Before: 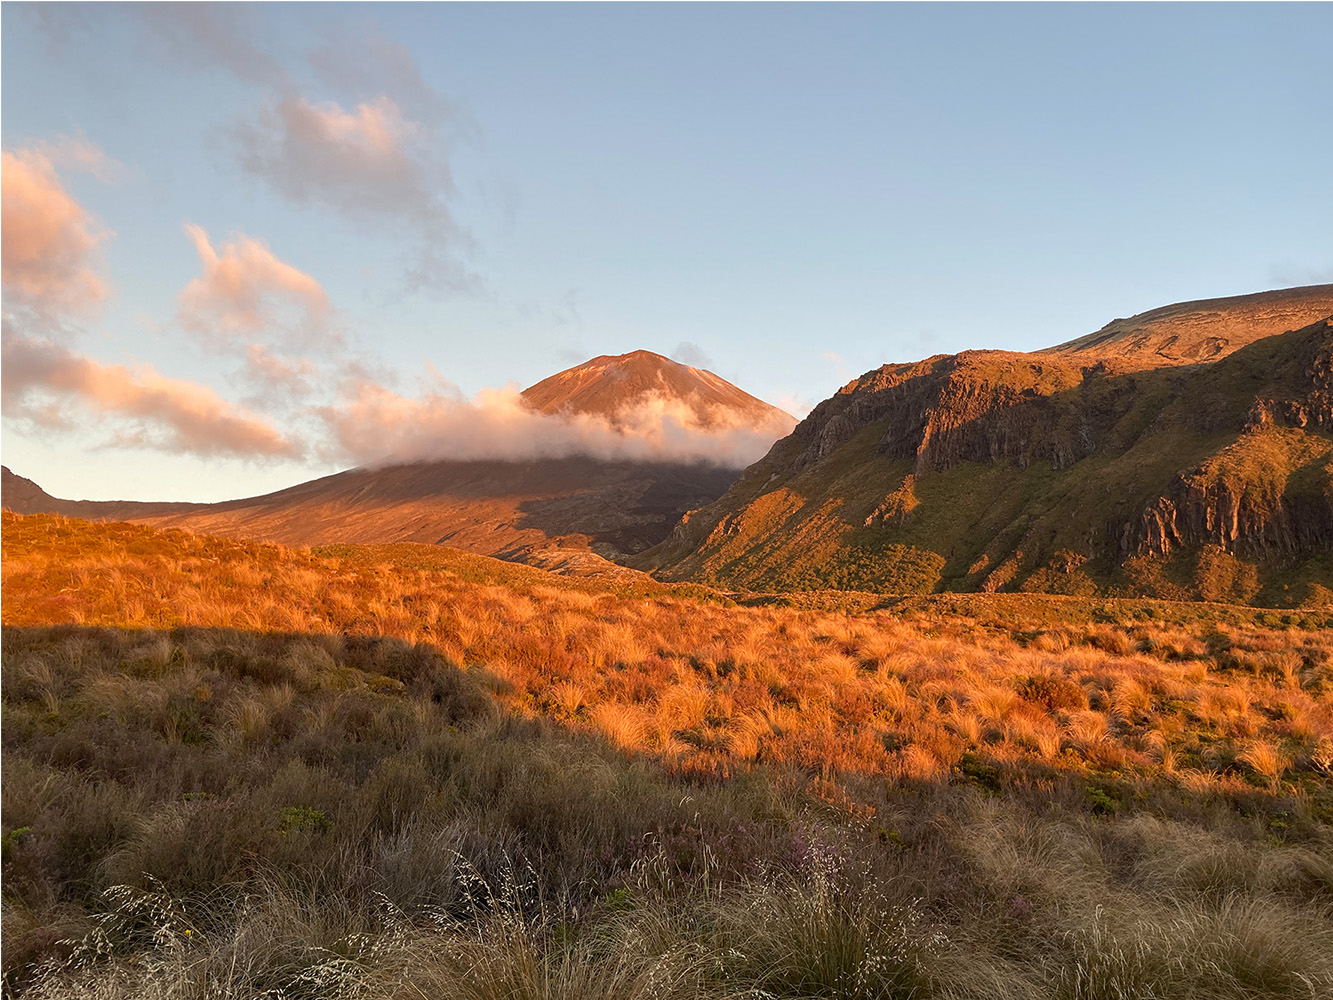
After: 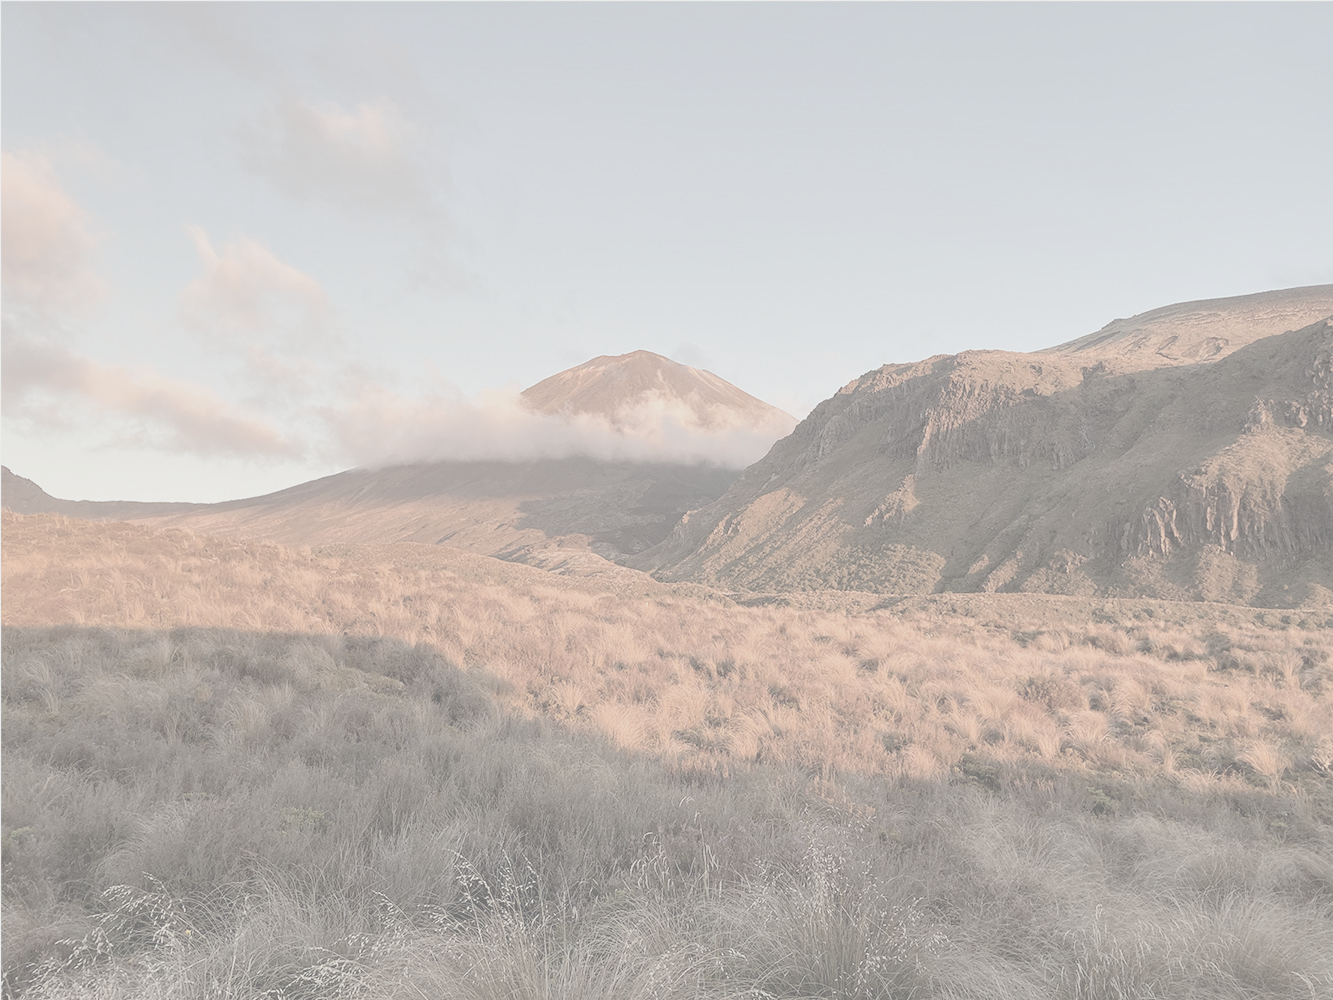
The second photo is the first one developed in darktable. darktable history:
contrast brightness saturation: contrast -0.322, brightness 0.754, saturation -0.794
